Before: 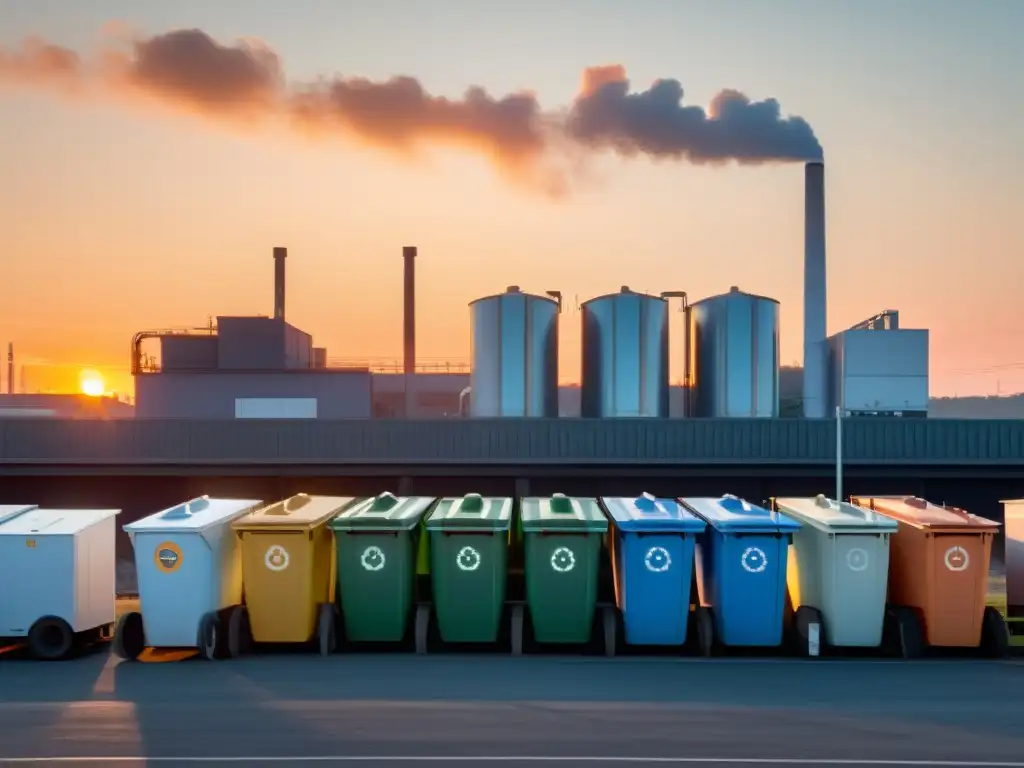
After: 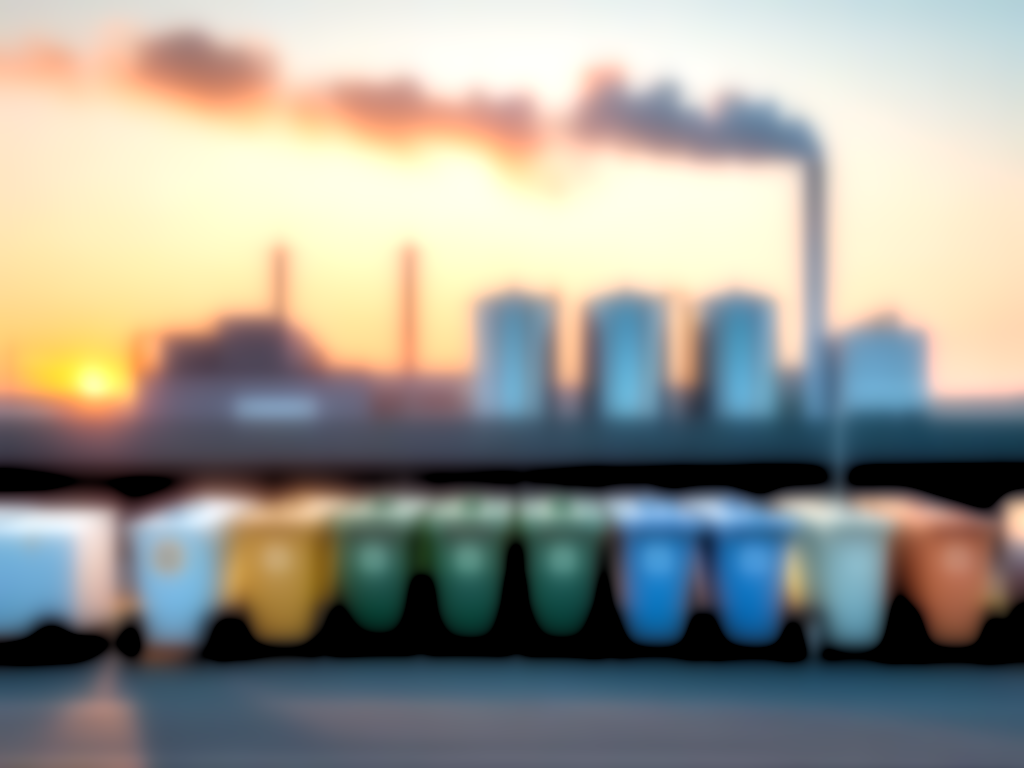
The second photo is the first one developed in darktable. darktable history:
exposure: exposure 0.636 EV, compensate highlight preservation false
lowpass: on, module defaults
rgb levels: levels [[0.029, 0.461, 0.922], [0, 0.5, 1], [0, 0.5, 1]]
